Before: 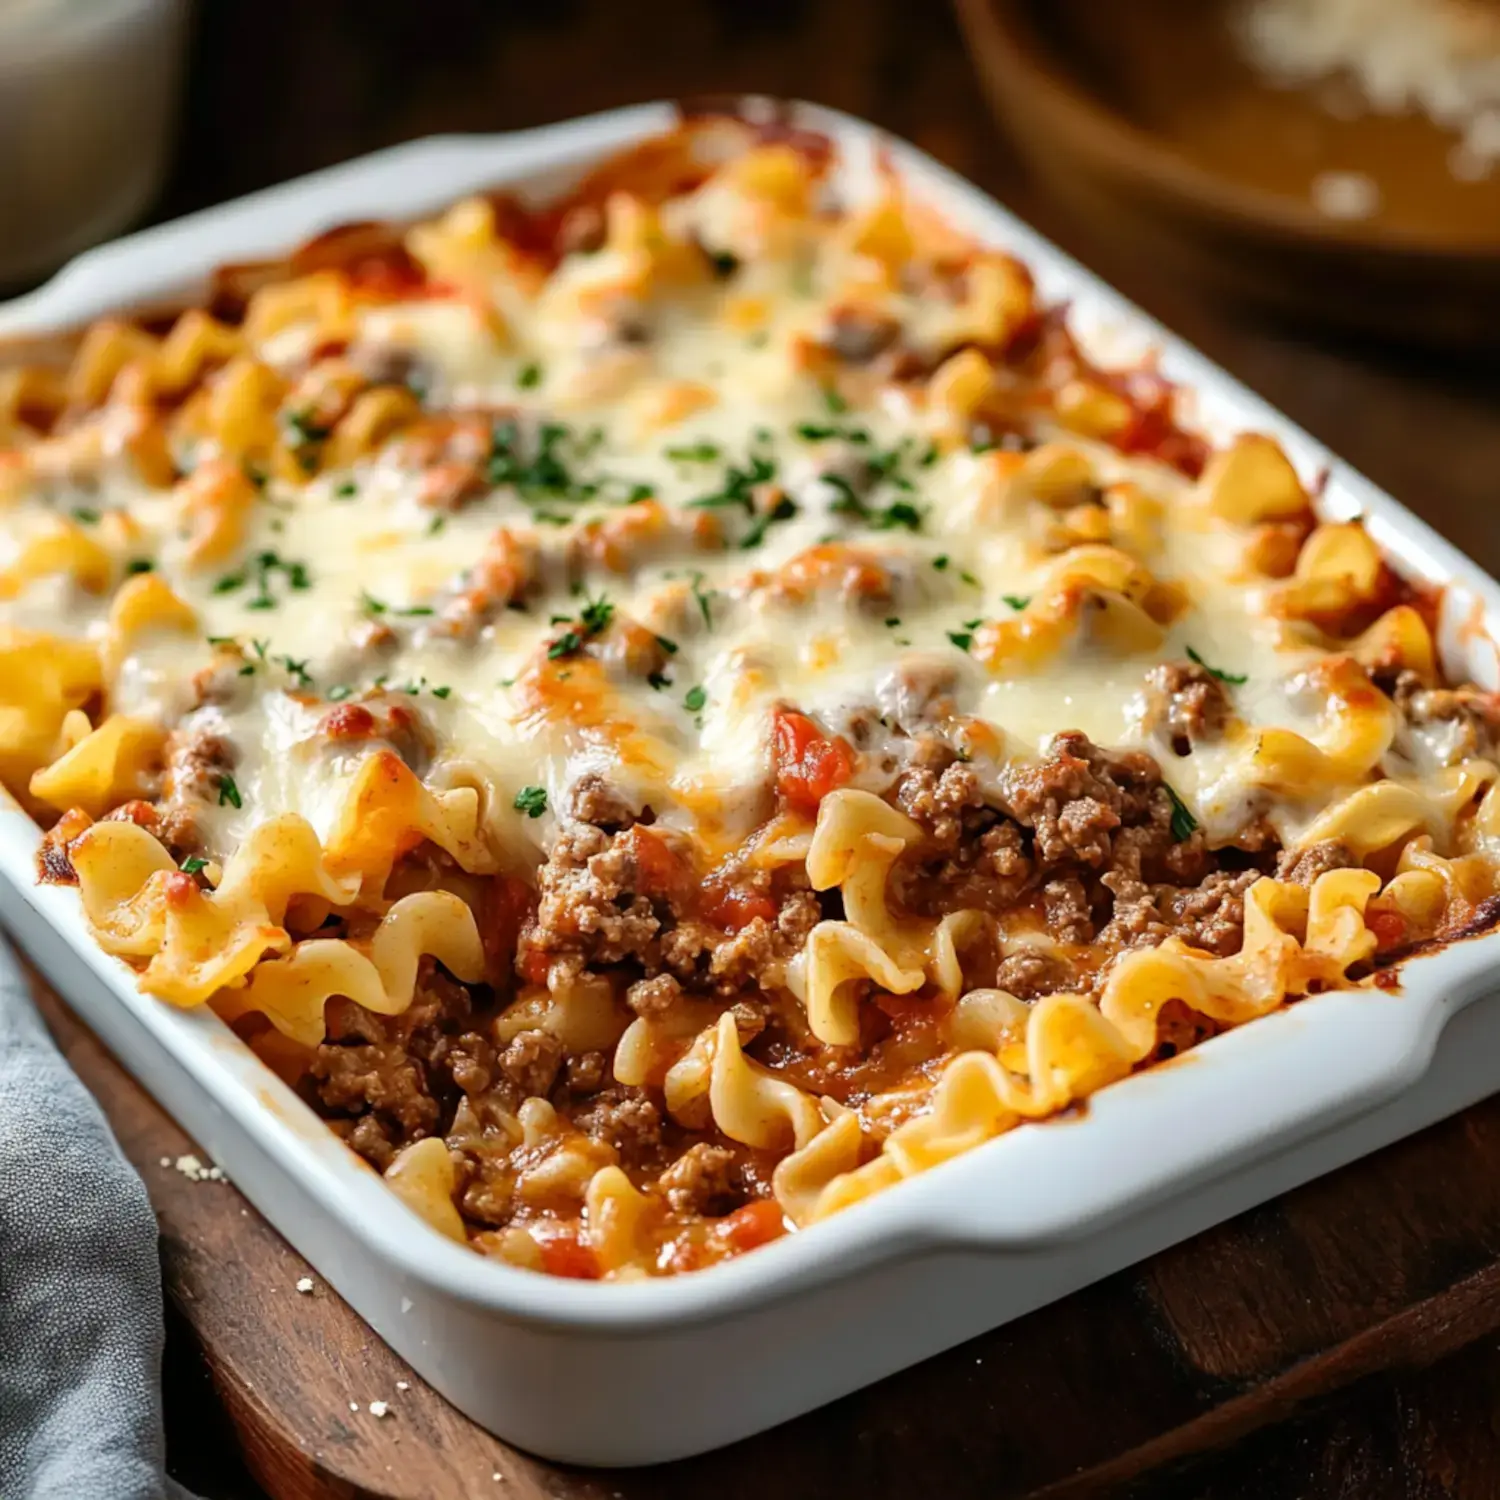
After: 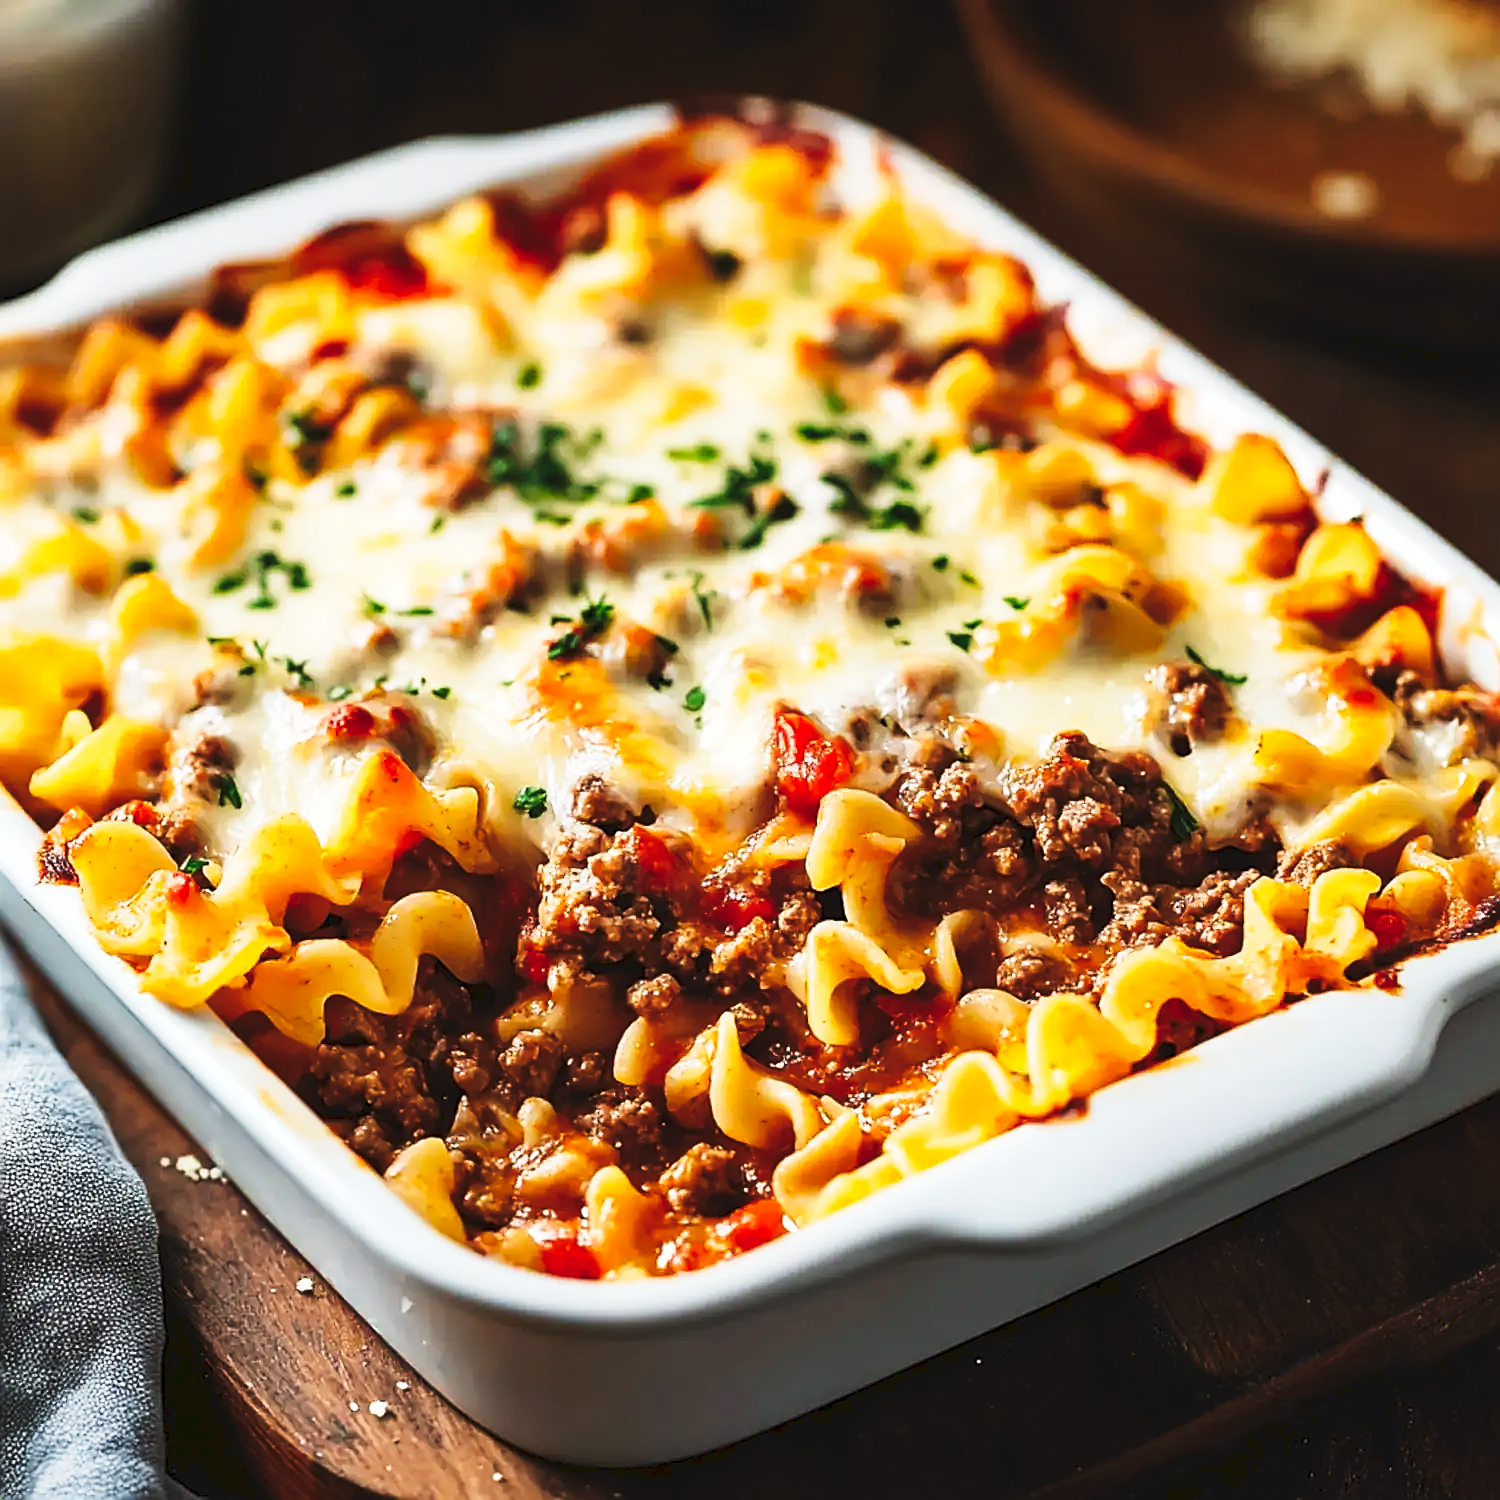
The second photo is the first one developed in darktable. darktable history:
sharpen: radius 1.4, amount 1.25, threshold 0.7
tone curve: curves: ch0 [(0, 0) (0.003, 0.06) (0.011, 0.059) (0.025, 0.065) (0.044, 0.076) (0.069, 0.088) (0.1, 0.102) (0.136, 0.116) (0.177, 0.137) (0.224, 0.169) (0.277, 0.214) (0.335, 0.271) (0.399, 0.356) (0.468, 0.459) (0.543, 0.579) (0.623, 0.705) (0.709, 0.823) (0.801, 0.918) (0.898, 0.963) (1, 1)], preserve colors none
